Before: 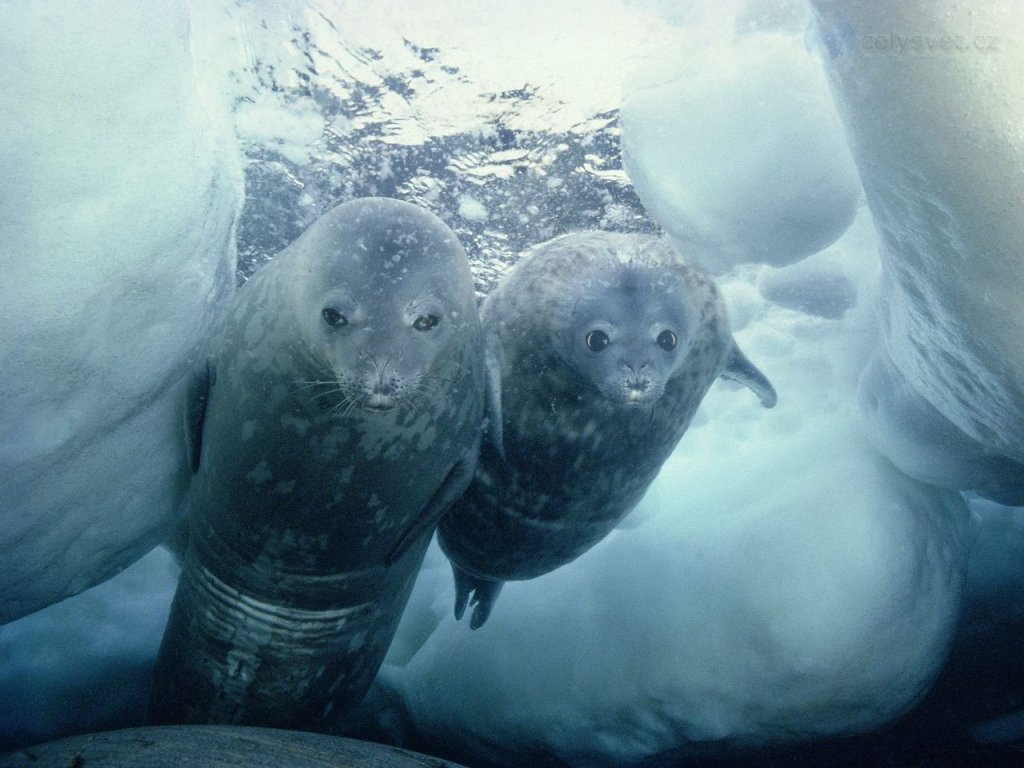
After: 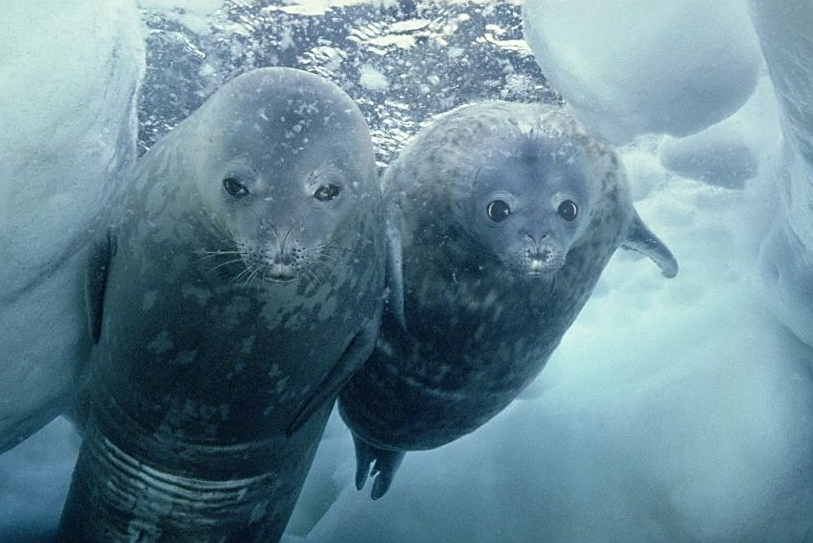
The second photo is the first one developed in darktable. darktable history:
crop: left 9.712%, top 16.928%, right 10.845%, bottom 12.332%
exposure: compensate highlight preservation false
sharpen: on, module defaults
tone equalizer: on, module defaults
